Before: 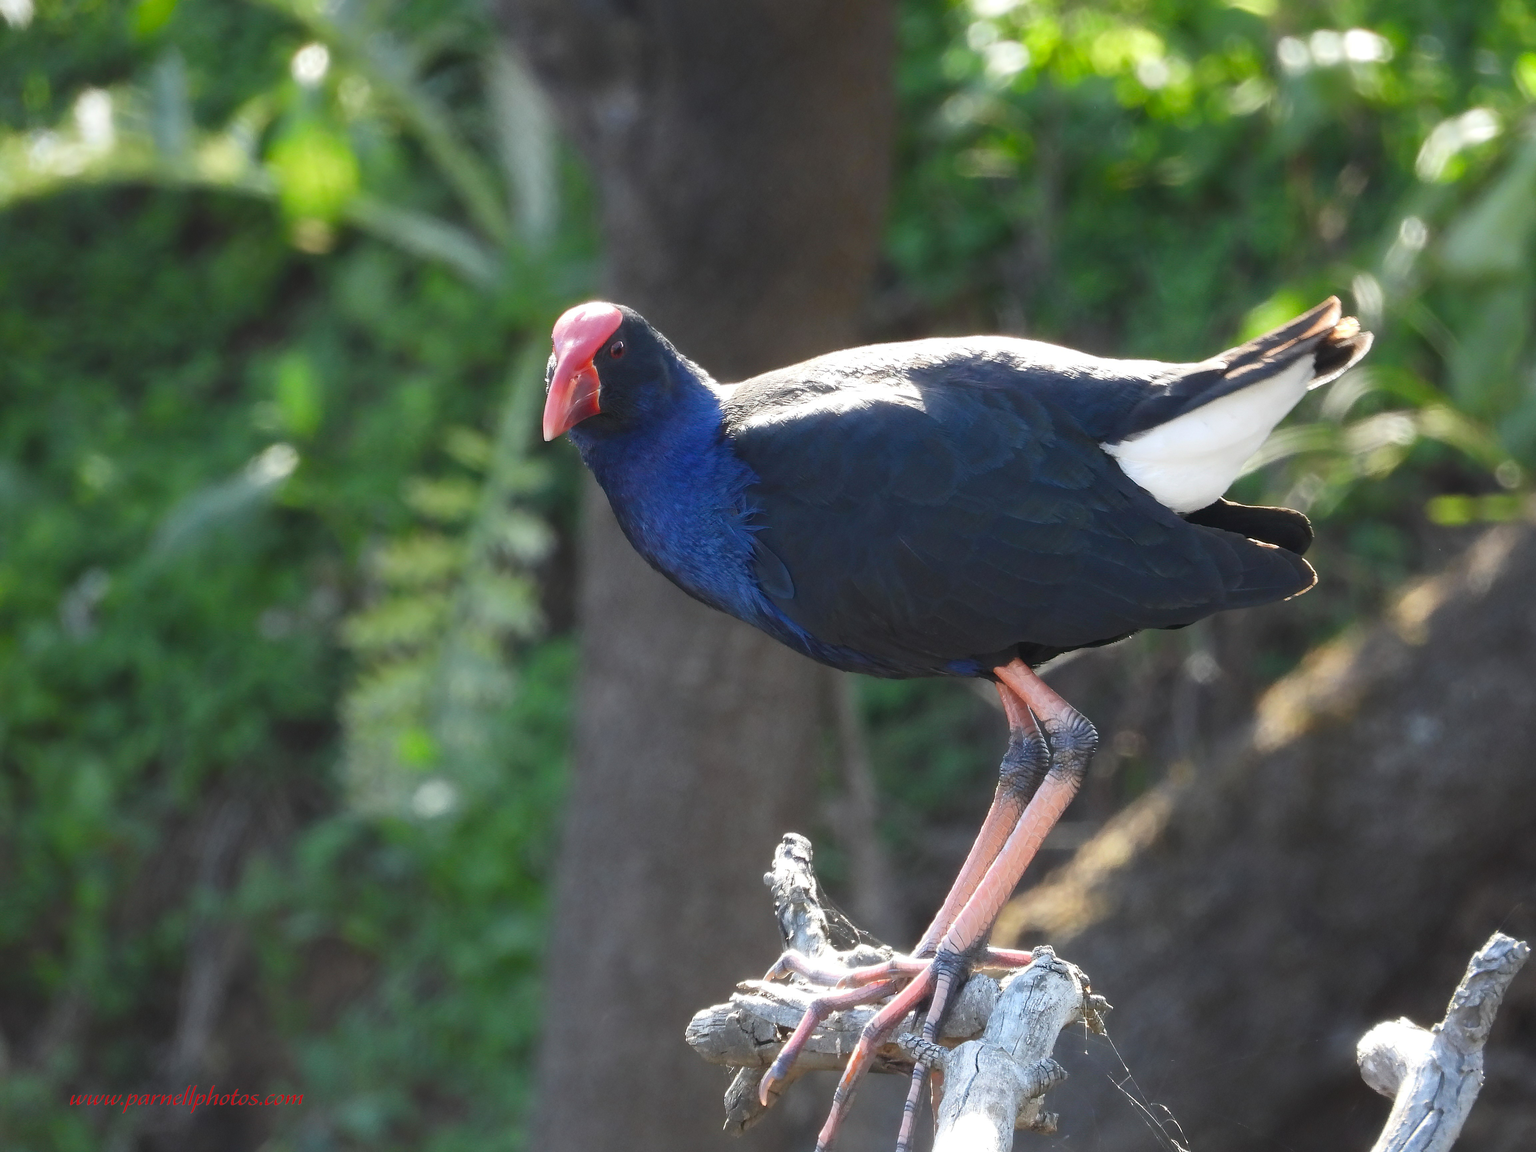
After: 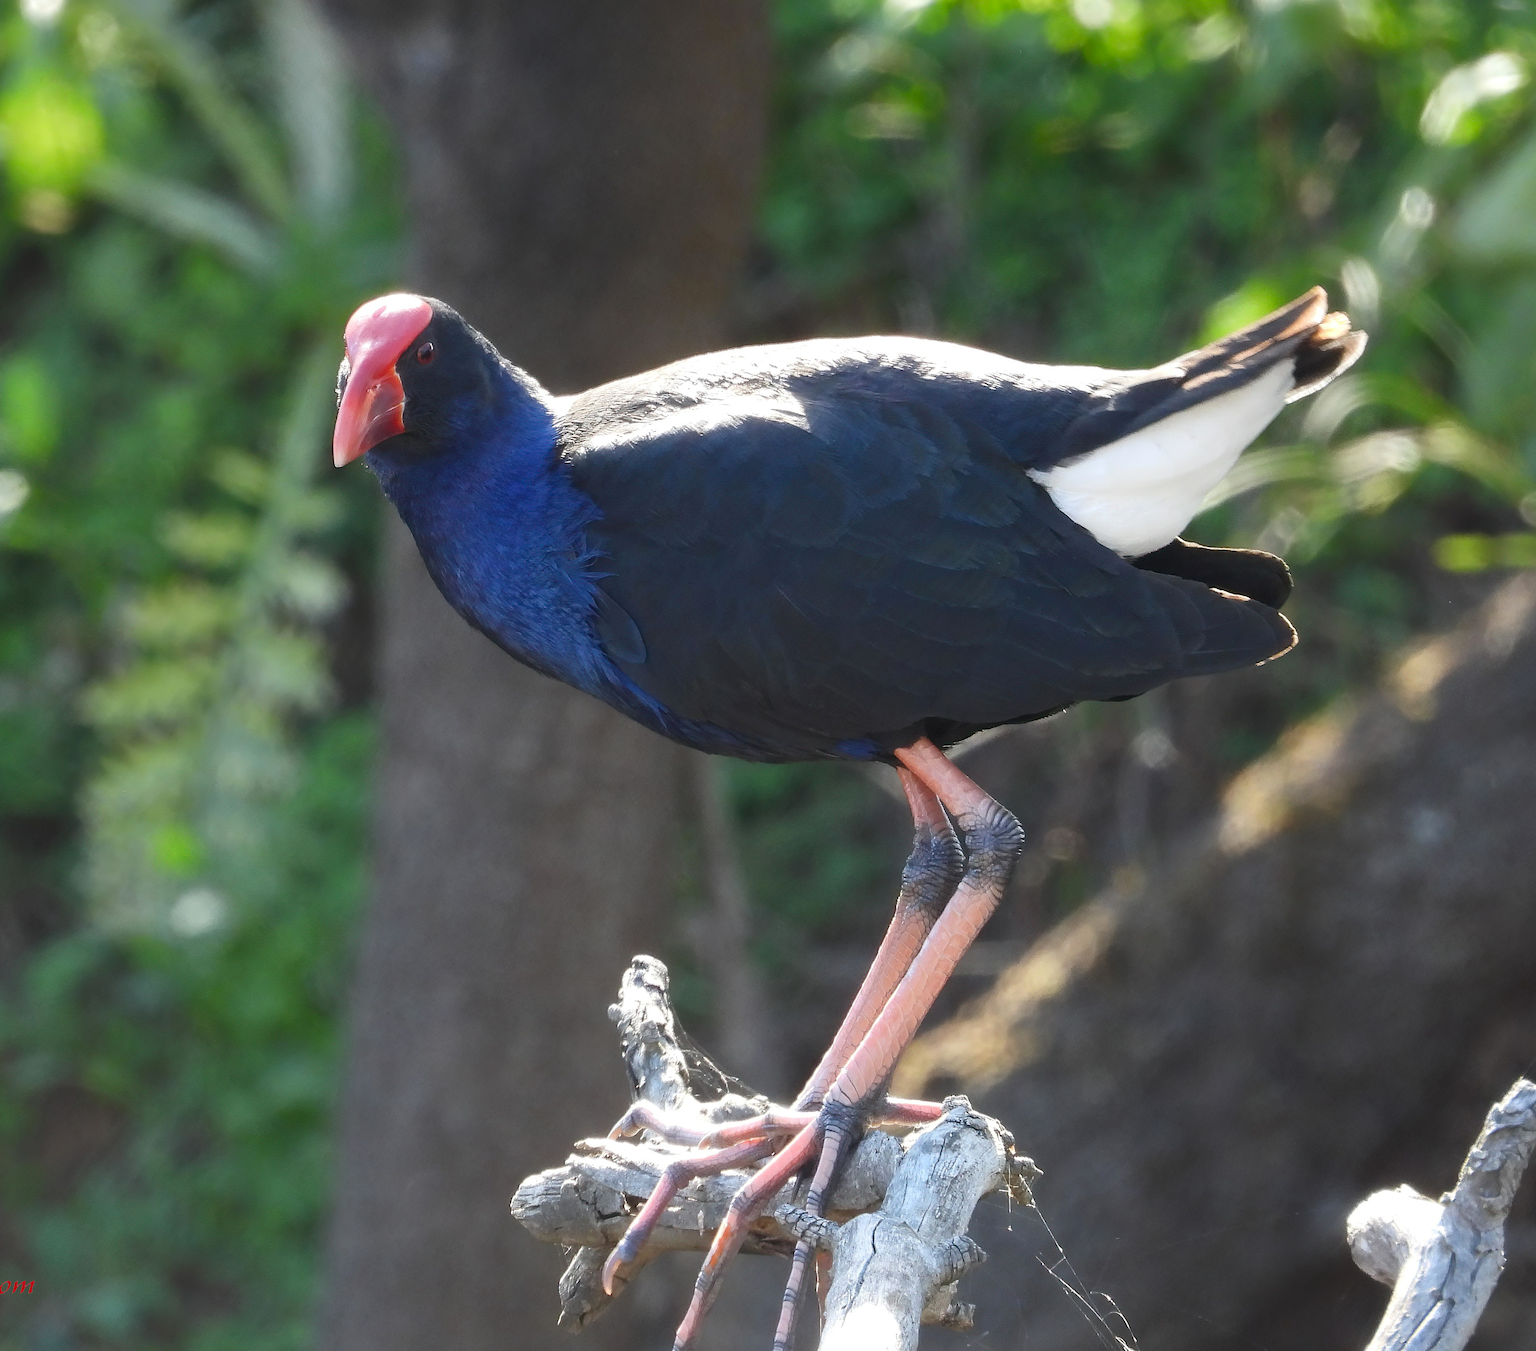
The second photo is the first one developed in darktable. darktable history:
crop and rotate: left 17.959%, top 5.771%, right 1.742%
